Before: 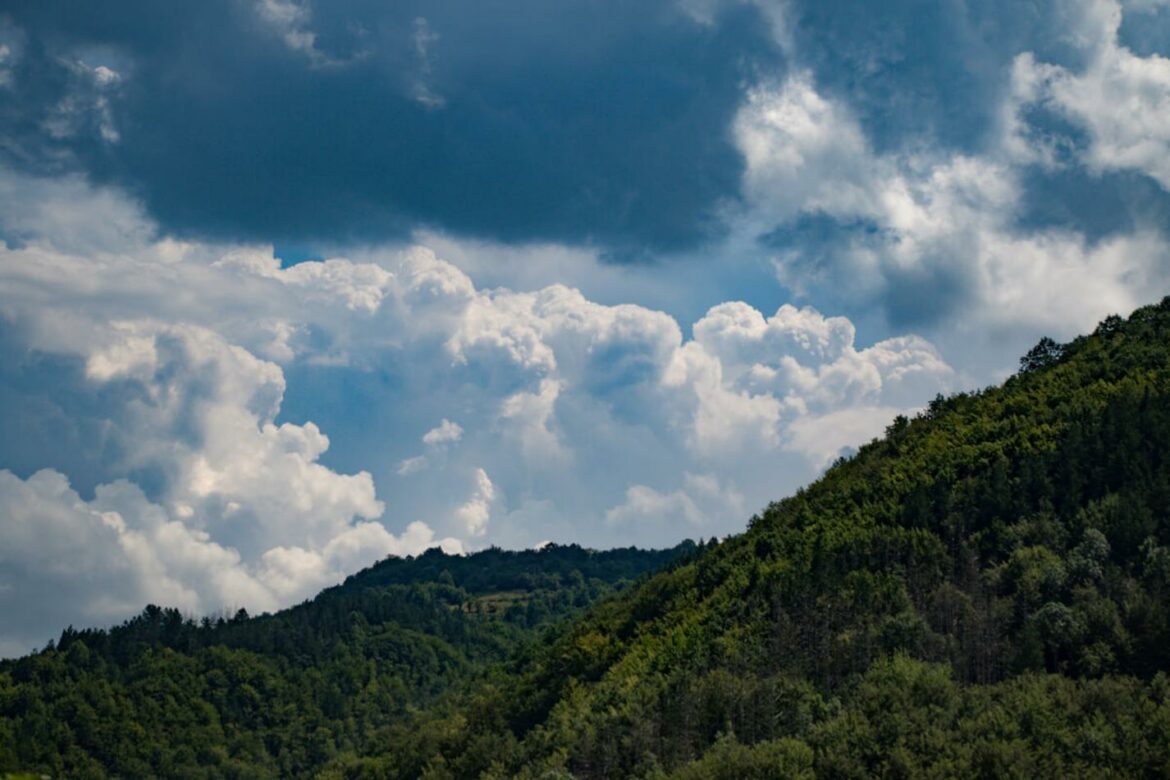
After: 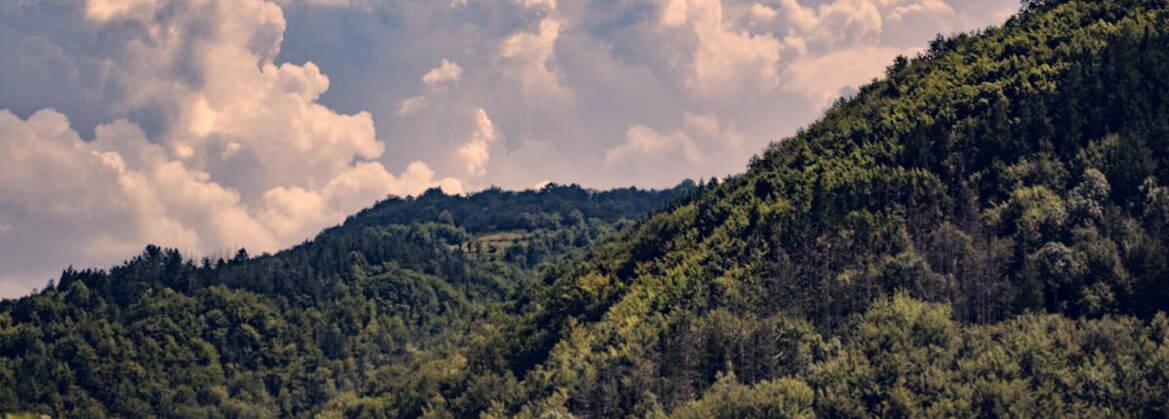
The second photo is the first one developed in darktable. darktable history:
crop and rotate: top 46.237%
shadows and highlights: shadows 32, highlights -32, soften with gaussian
color correction: highlights a* 19.59, highlights b* 27.49, shadows a* 3.46, shadows b* -17.28, saturation 0.73
tone equalizer: -7 EV 0.15 EV, -6 EV 0.6 EV, -5 EV 1.15 EV, -4 EV 1.33 EV, -3 EV 1.15 EV, -2 EV 0.6 EV, -1 EV 0.15 EV, mask exposure compensation -0.5 EV
